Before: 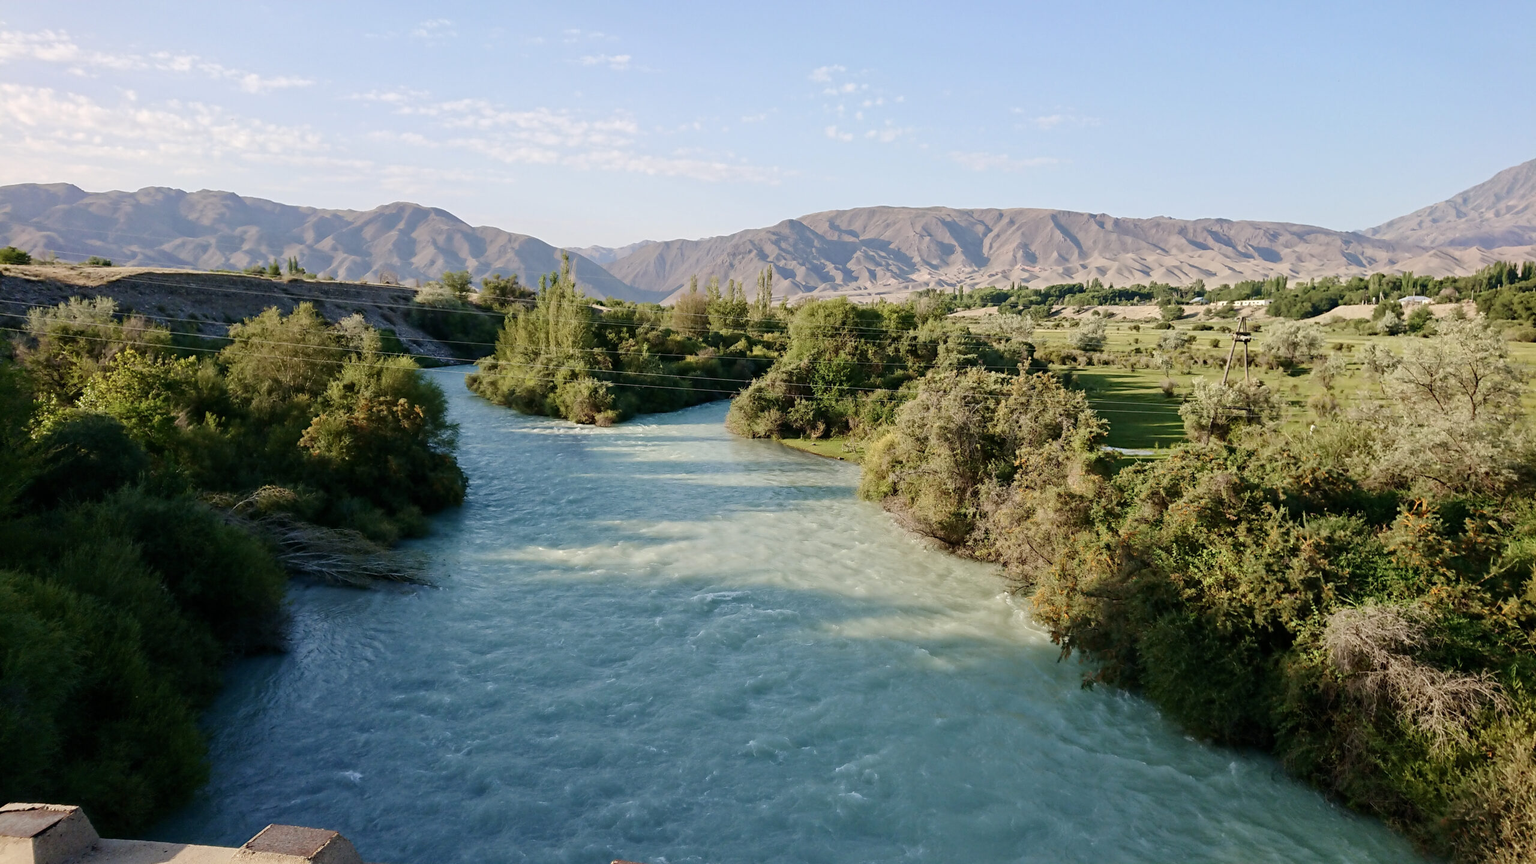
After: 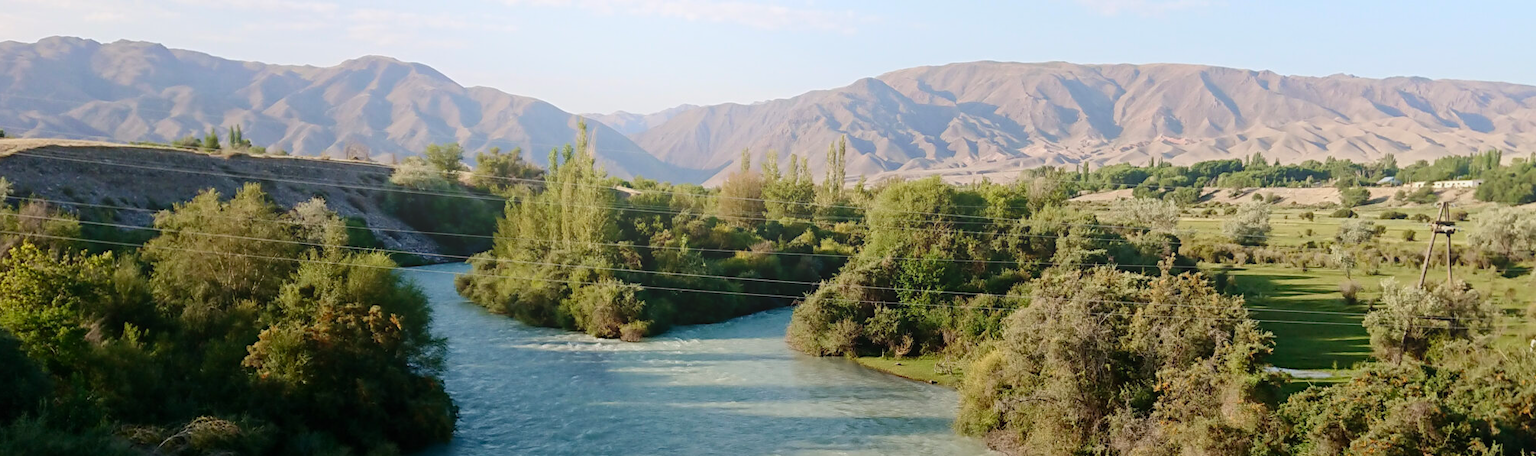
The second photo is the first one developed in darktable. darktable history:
white balance: emerald 1
graduated density: rotation -180°, offset 24.95
bloom: size 38%, threshold 95%, strength 30%
crop: left 7.036%, top 18.398%, right 14.379%, bottom 40.043%
